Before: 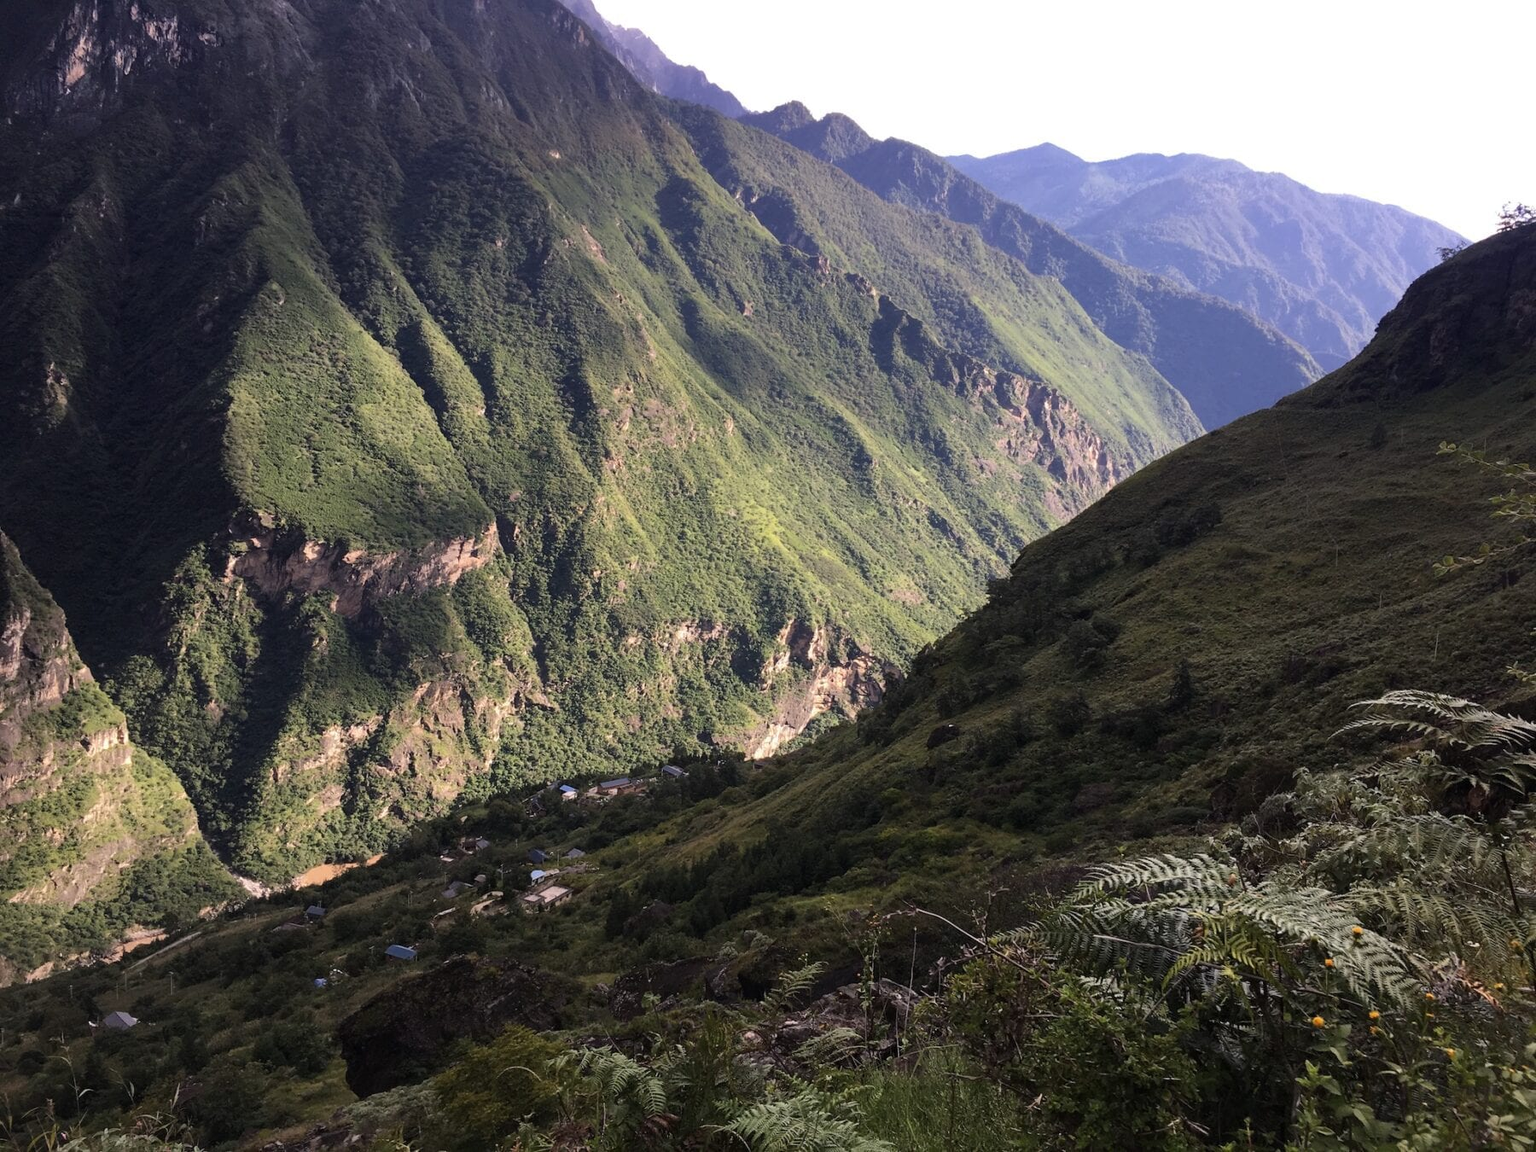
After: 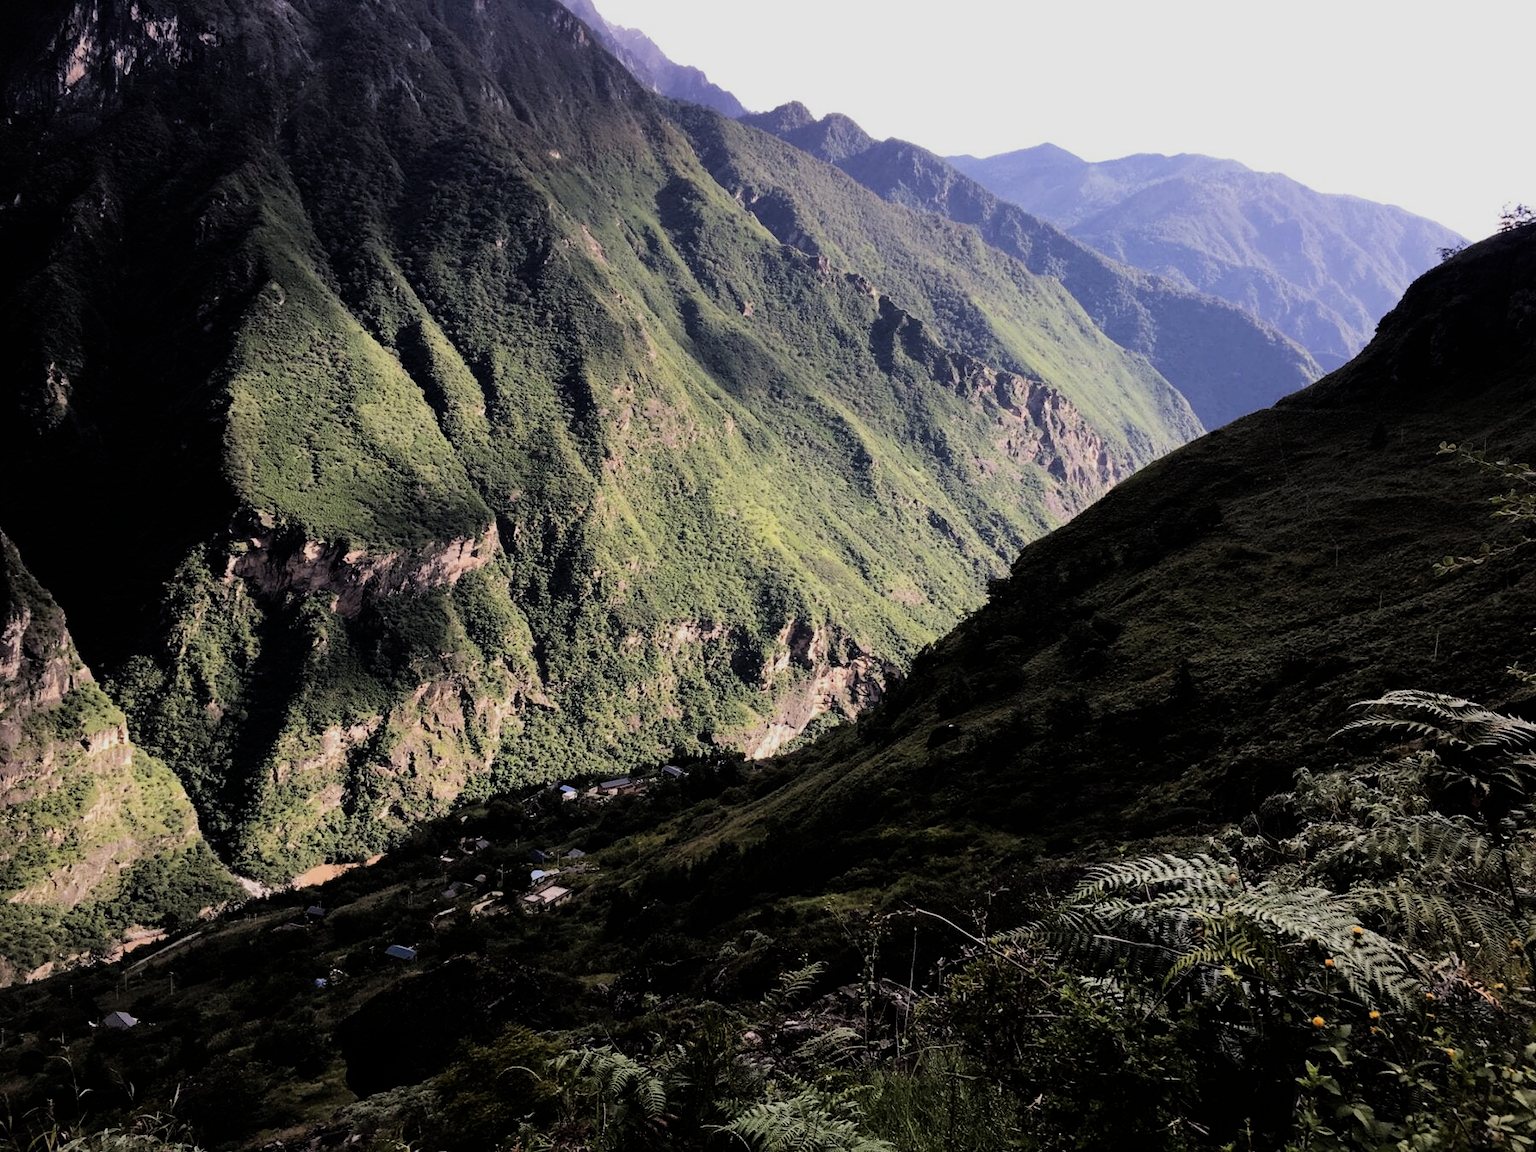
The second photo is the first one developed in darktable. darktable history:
filmic rgb: black relative exposure -5 EV, hardness 2.88, contrast 1.3, highlights saturation mix -30%
color balance rgb: on, module defaults
